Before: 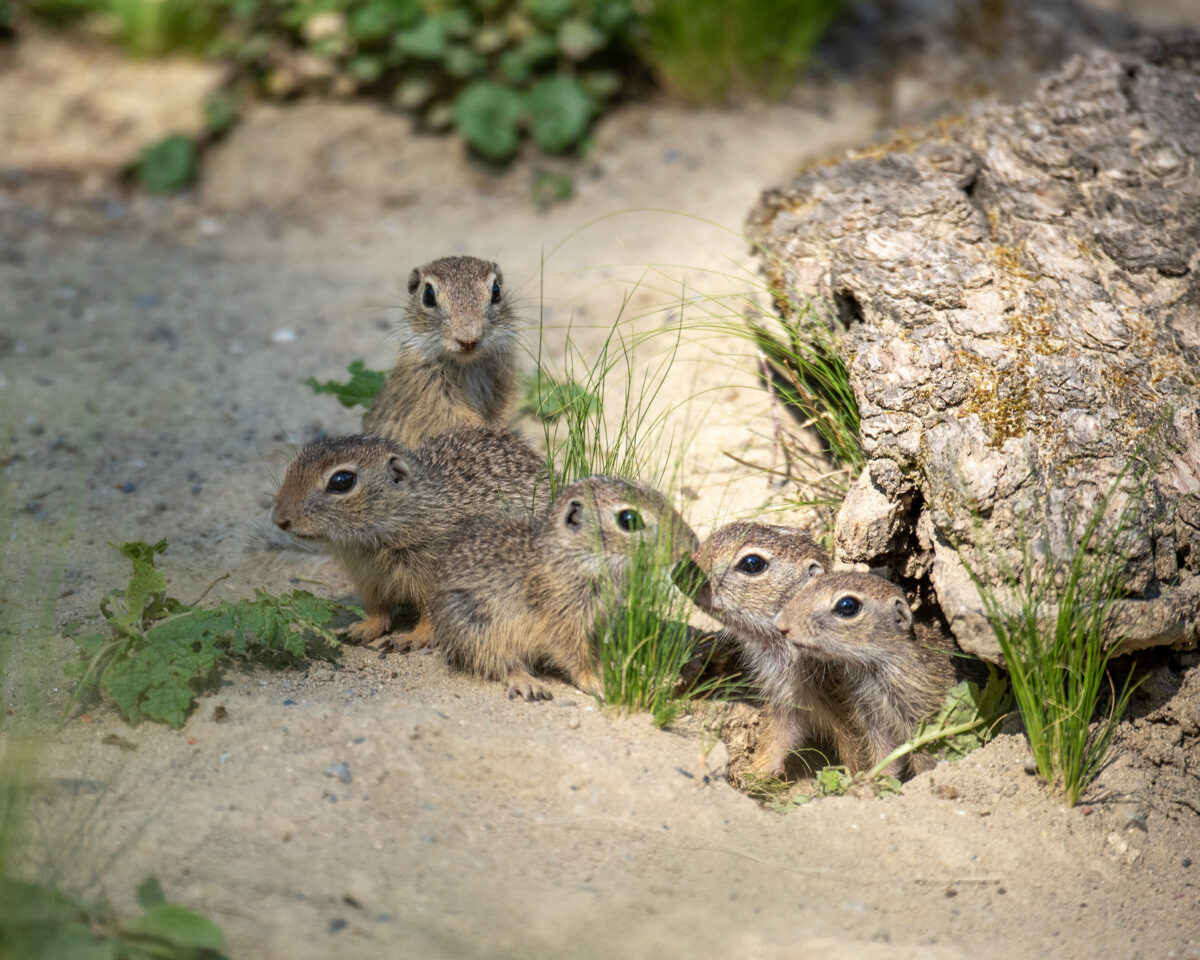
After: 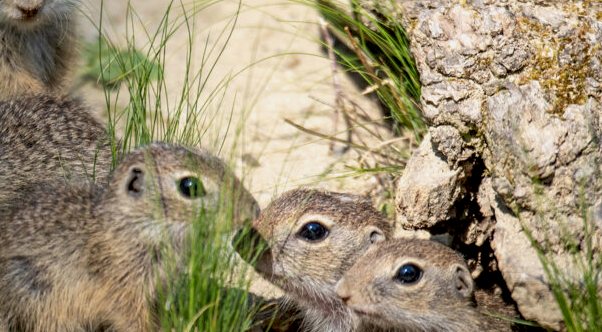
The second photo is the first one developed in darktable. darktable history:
crop: left 36.607%, top 34.735%, right 13.146%, bottom 30.611%
exposure: black level correction 0.009, exposure -0.159 EV, compensate highlight preservation false
